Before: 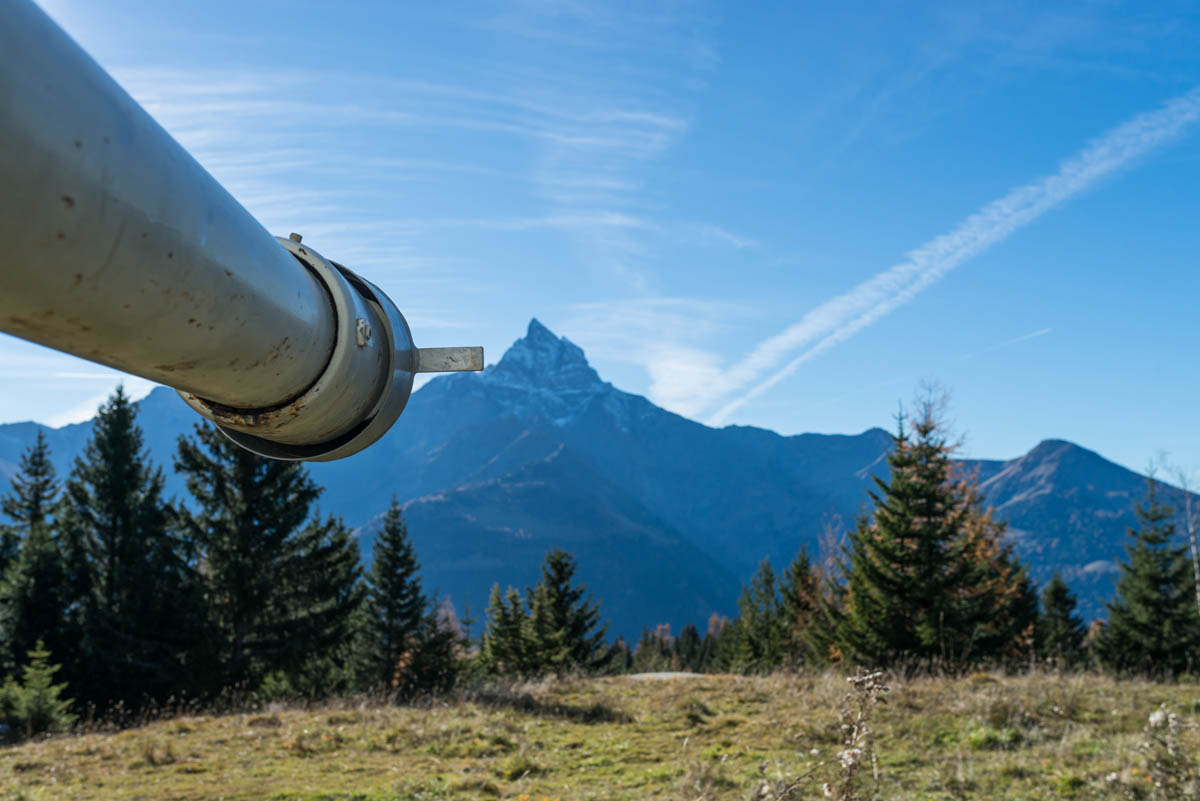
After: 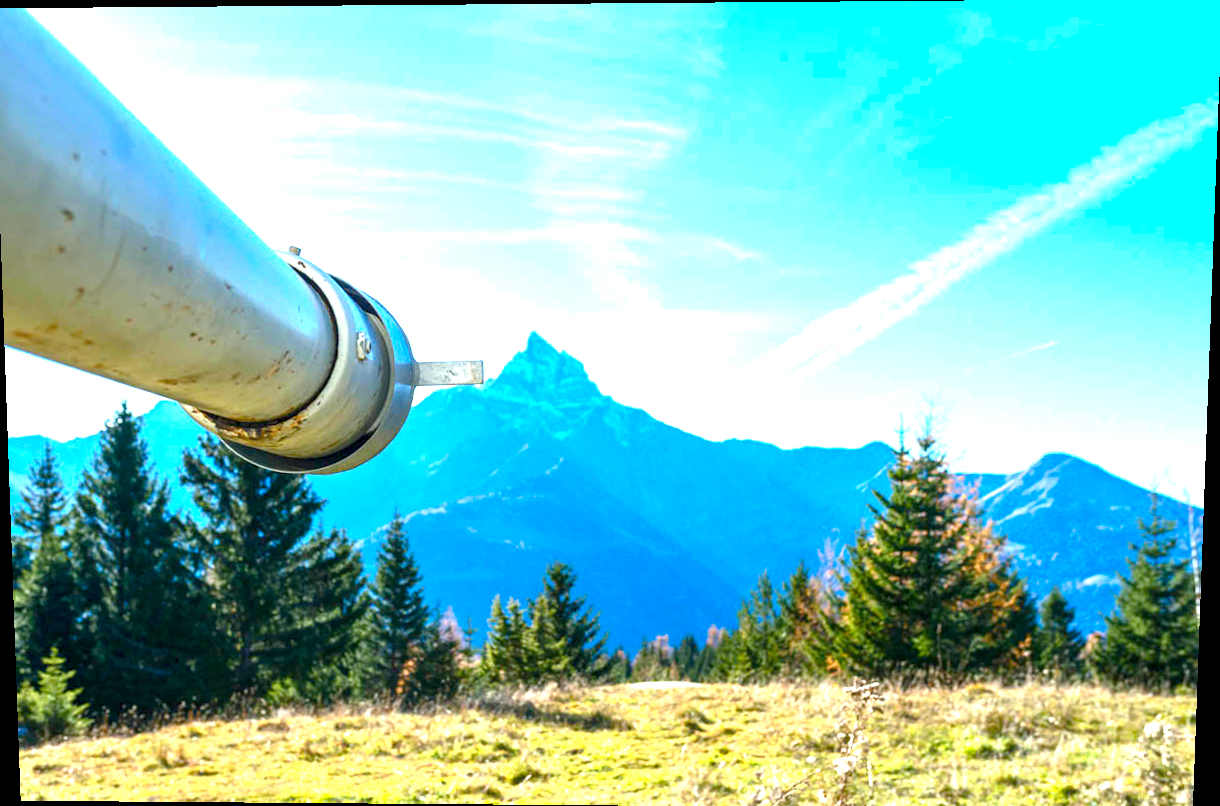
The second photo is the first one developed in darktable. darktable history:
color balance rgb: perceptual saturation grading › global saturation 20%, perceptual saturation grading › highlights -25%, perceptual saturation grading › shadows 50.52%, global vibrance 40.24%
crop and rotate: left 0.614%, top 0.179%, bottom 0.309%
exposure: exposure 2 EV, compensate highlight preservation false
rotate and perspective: lens shift (vertical) 0.048, lens shift (horizontal) -0.024, automatic cropping off
